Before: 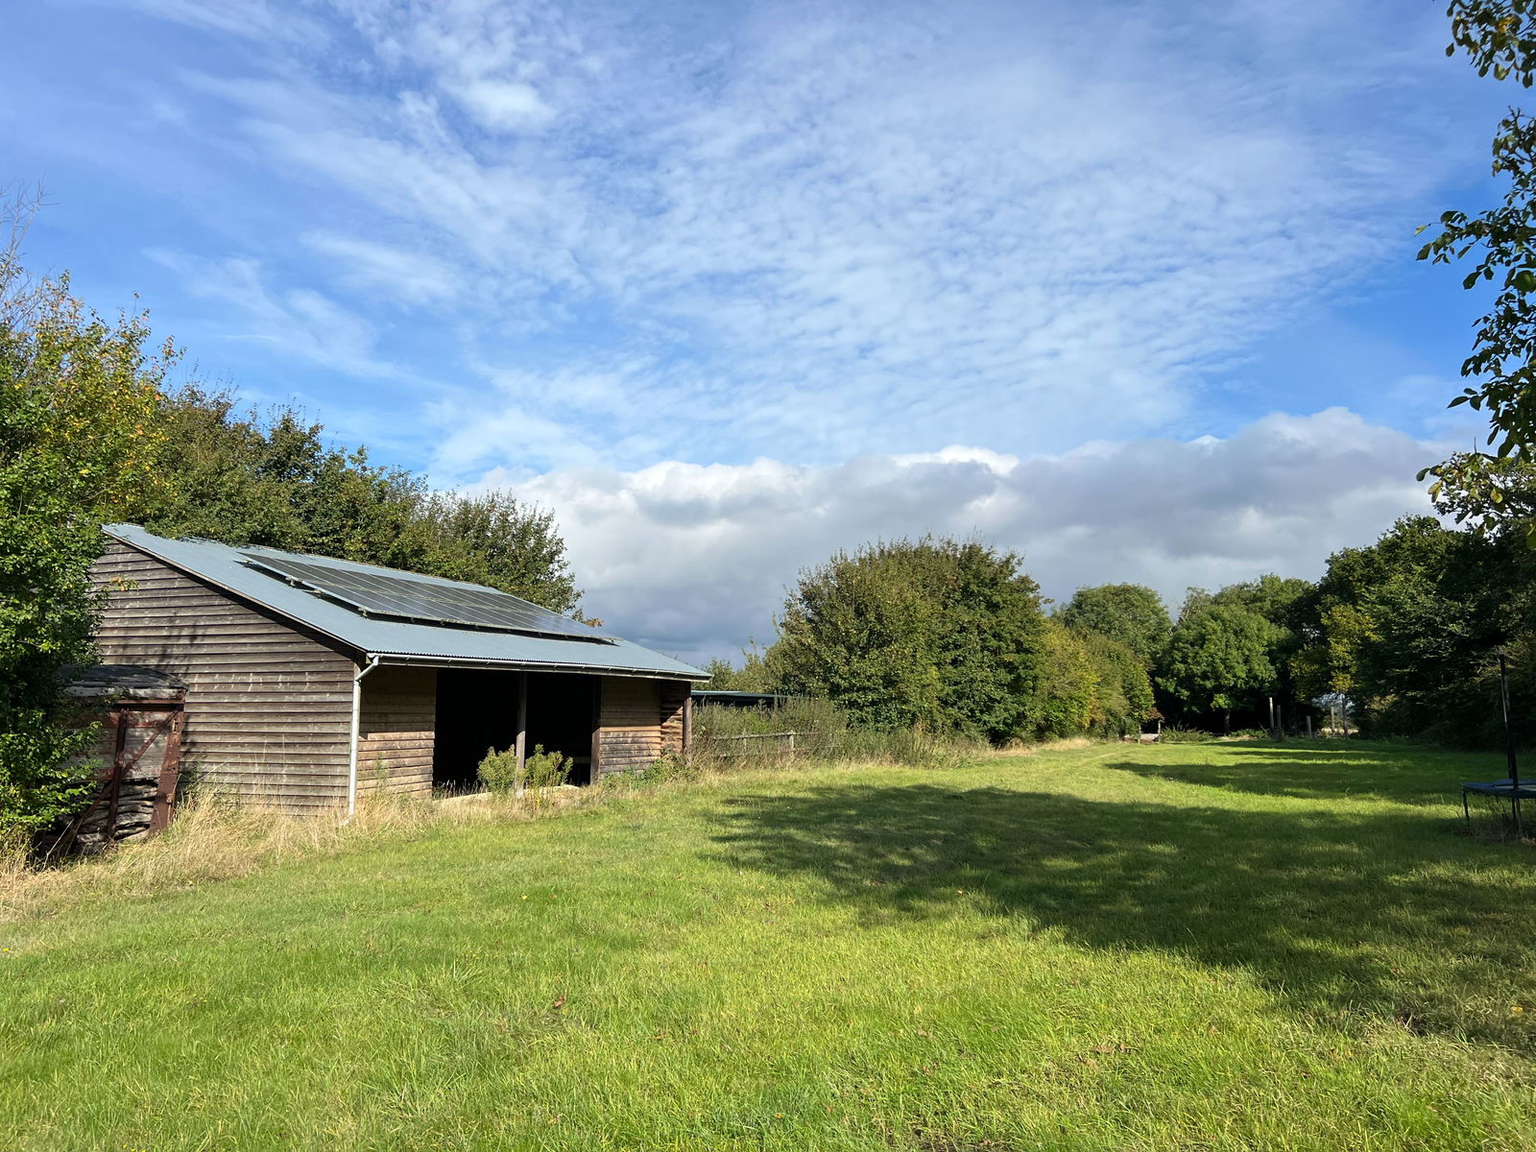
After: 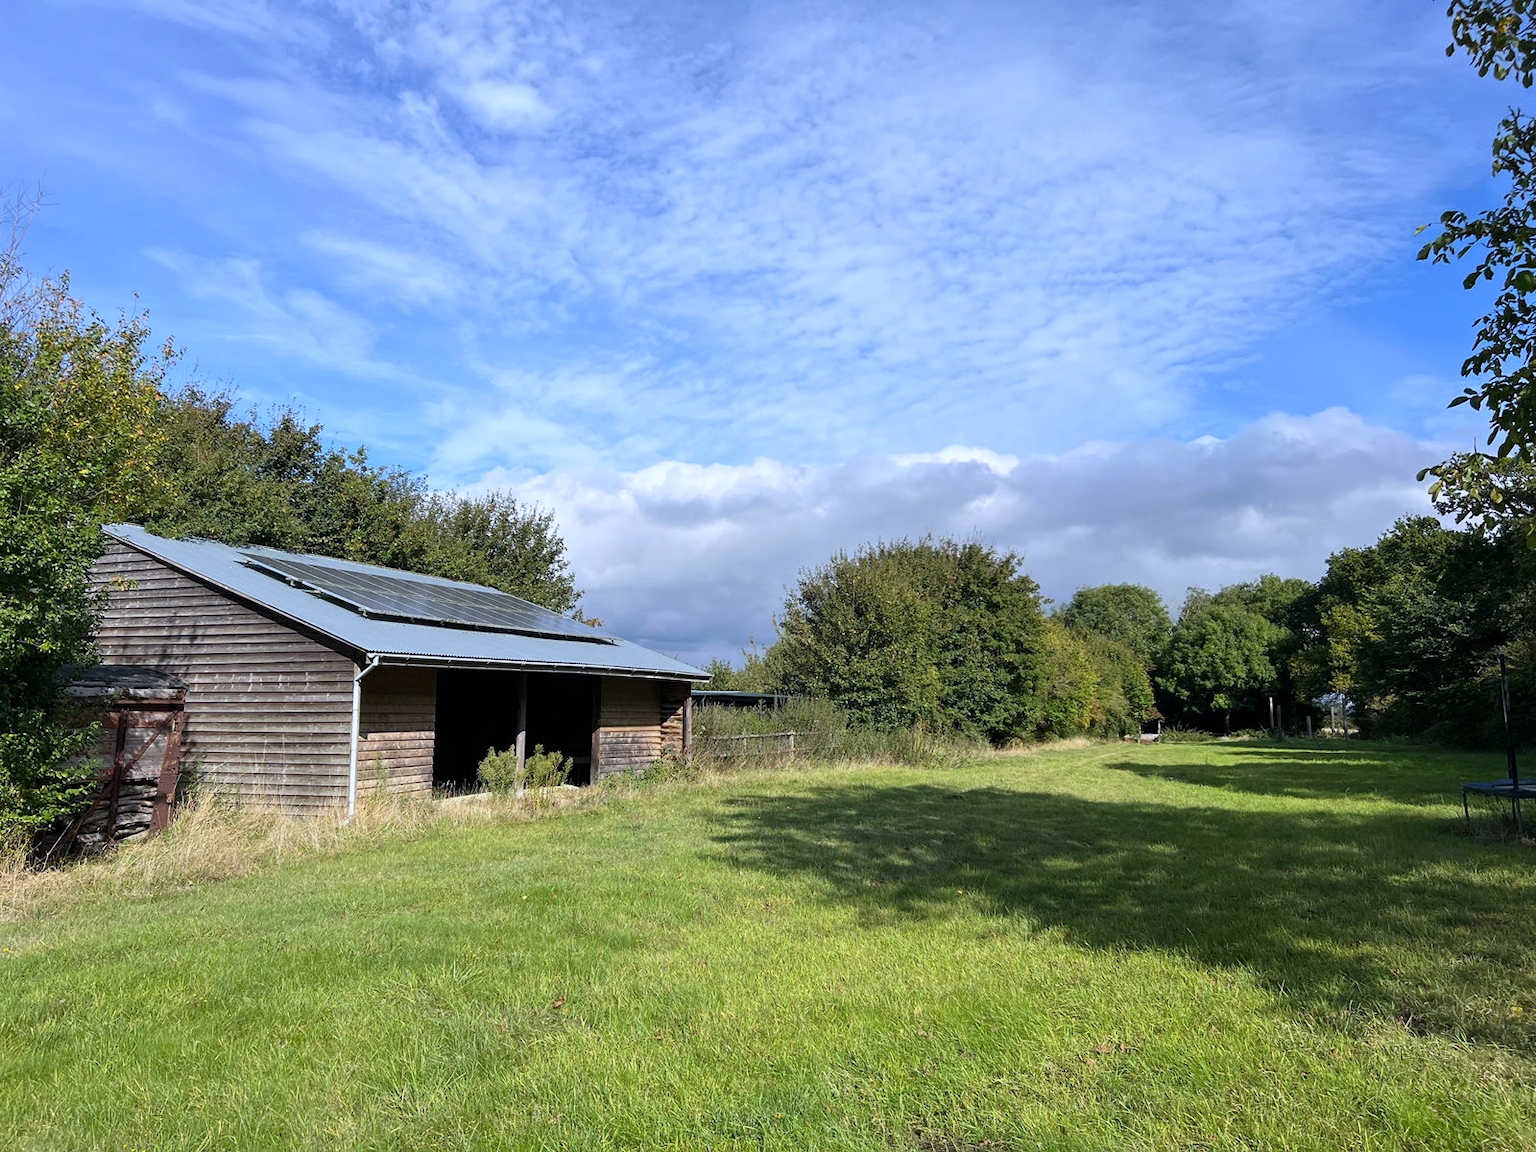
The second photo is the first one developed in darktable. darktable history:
exposure: exposure -0.072 EV, compensate highlight preservation false
white balance: red 0.967, blue 1.119, emerald 0.756
